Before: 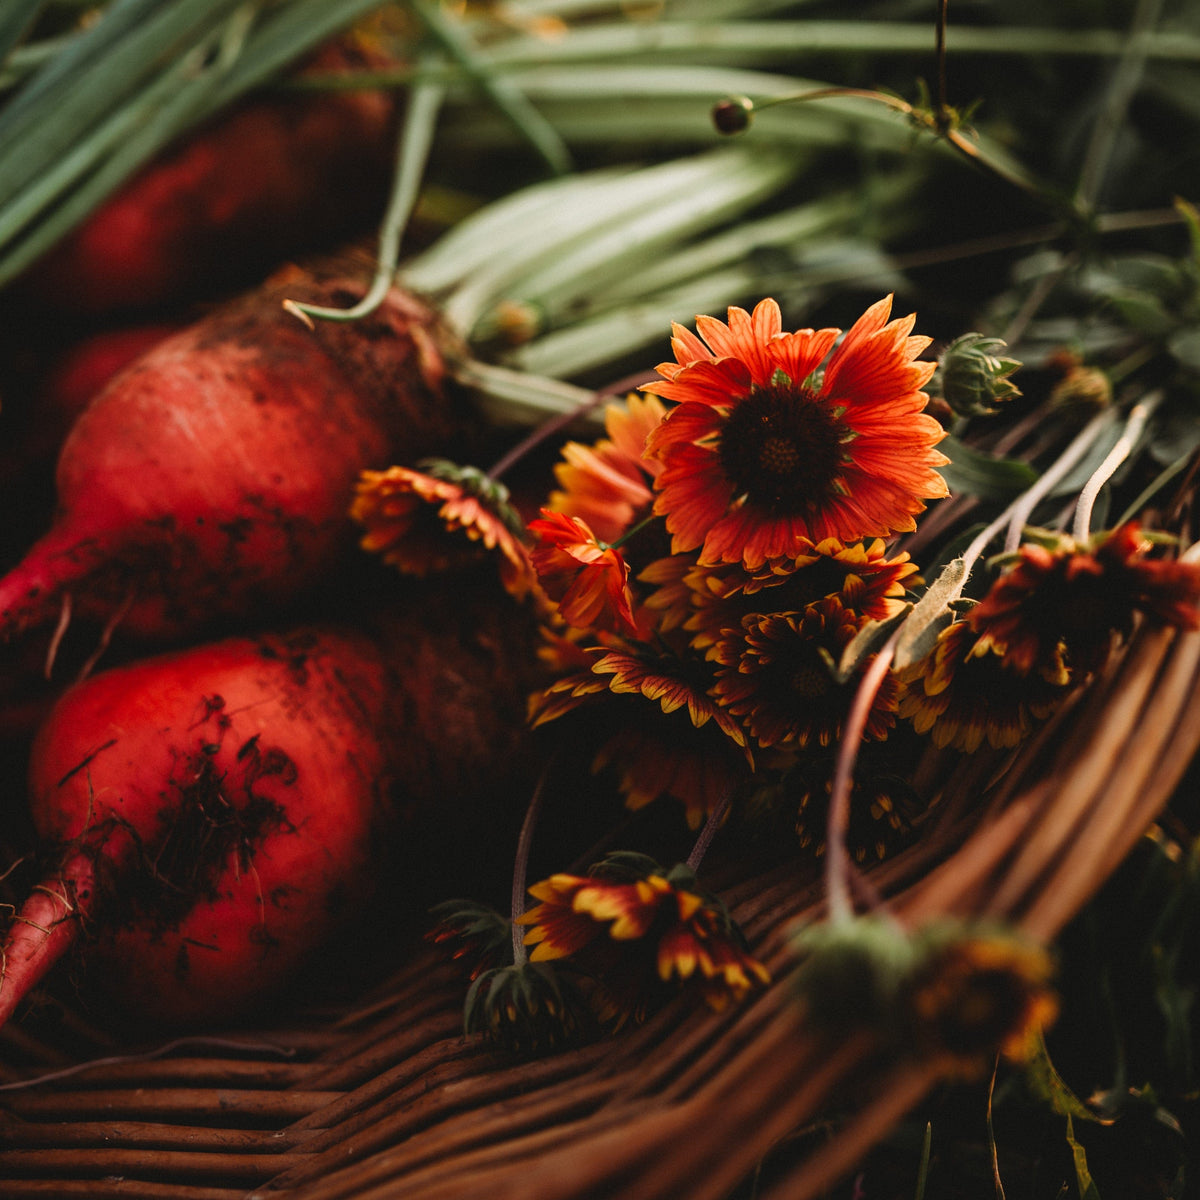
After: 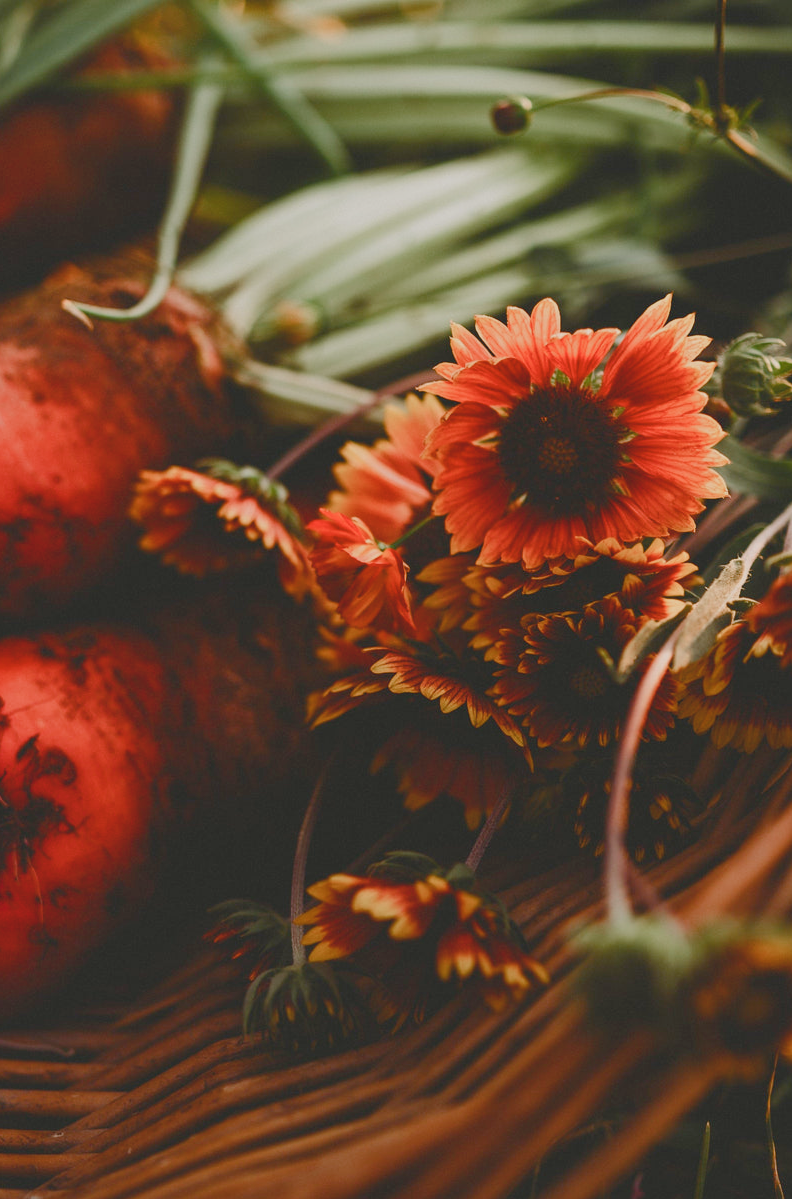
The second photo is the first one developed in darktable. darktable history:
crop and rotate: left 18.442%, right 15.508%
tone equalizer: -8 EV -0.417 EV, -7 EV -0.389 EV, -6 EV -0.333 EV, -5 EV -0.222 EV, -3 EV 0.222 EV, -2 EV 0.333 EV, -1 EV 0.389 EV, +0 EV 0.417 EV, edges refinement/feathering 500, mask exposure compensation -1.57 EV, preserve details no
contrast brightness saturation: contrast -0.15, brightness 0.05, saturation -0.12
color balance rgb: shadows lift › chroma 1%, shadows lift › hue 113°, highlights gain › chroma 0.2%, highlights gain › hue 333°, perceptual saturation grading › global saturation 20%, perceptual saturation grading › highlights -50%, perceptual saturation grading › shadows 25%, contrast -20%
